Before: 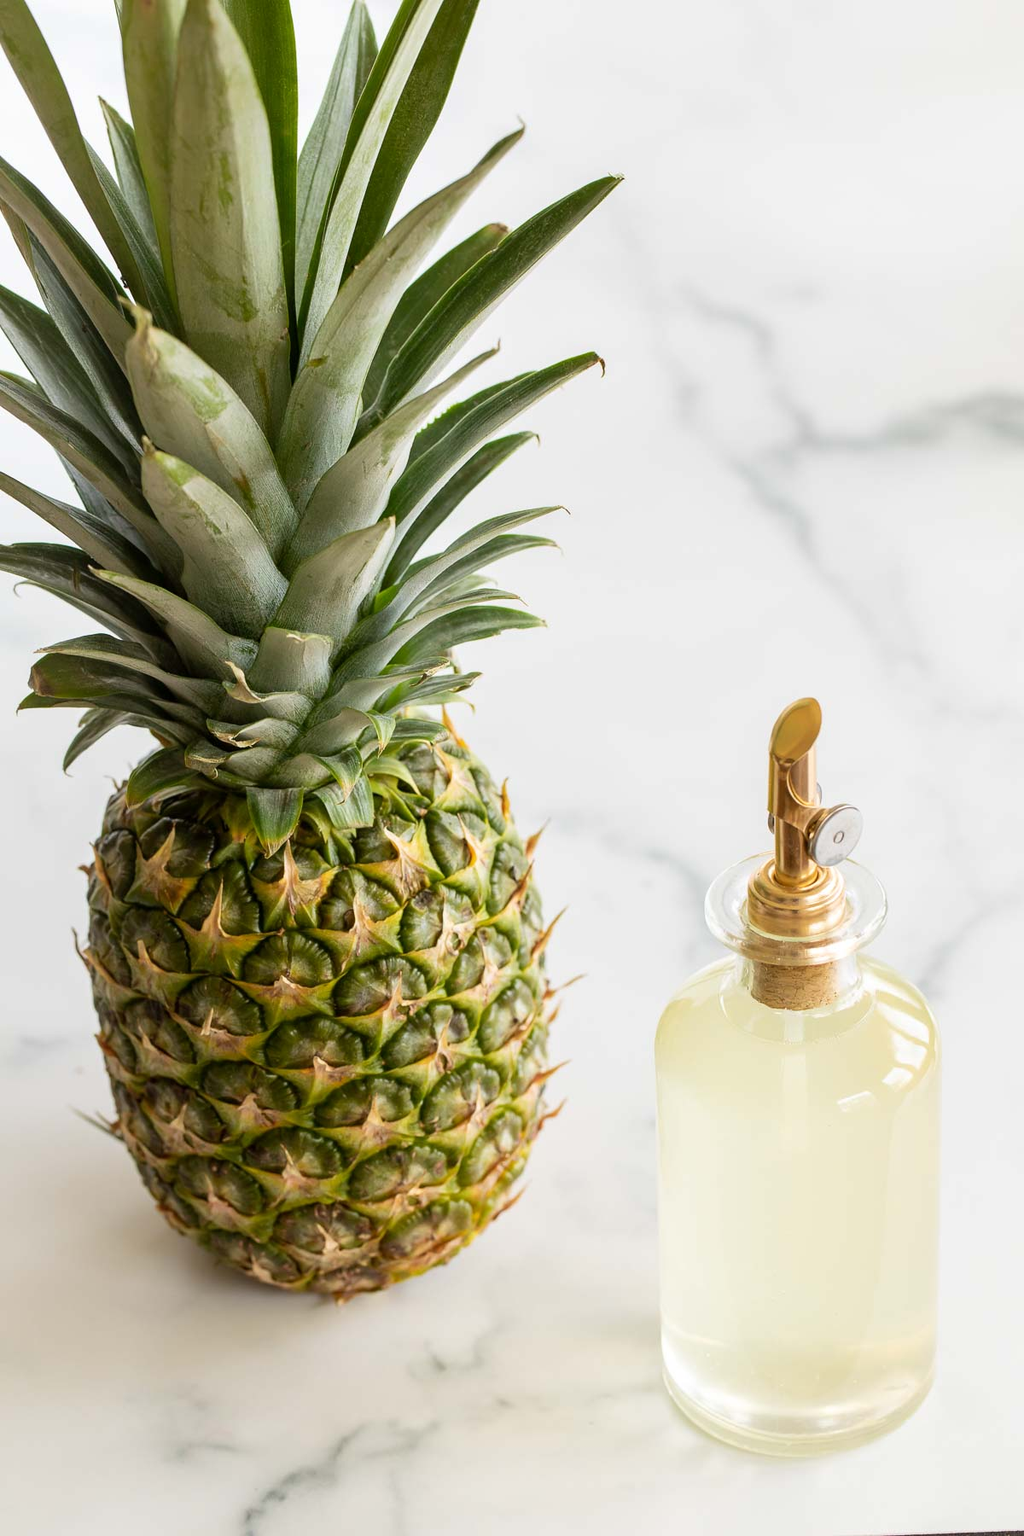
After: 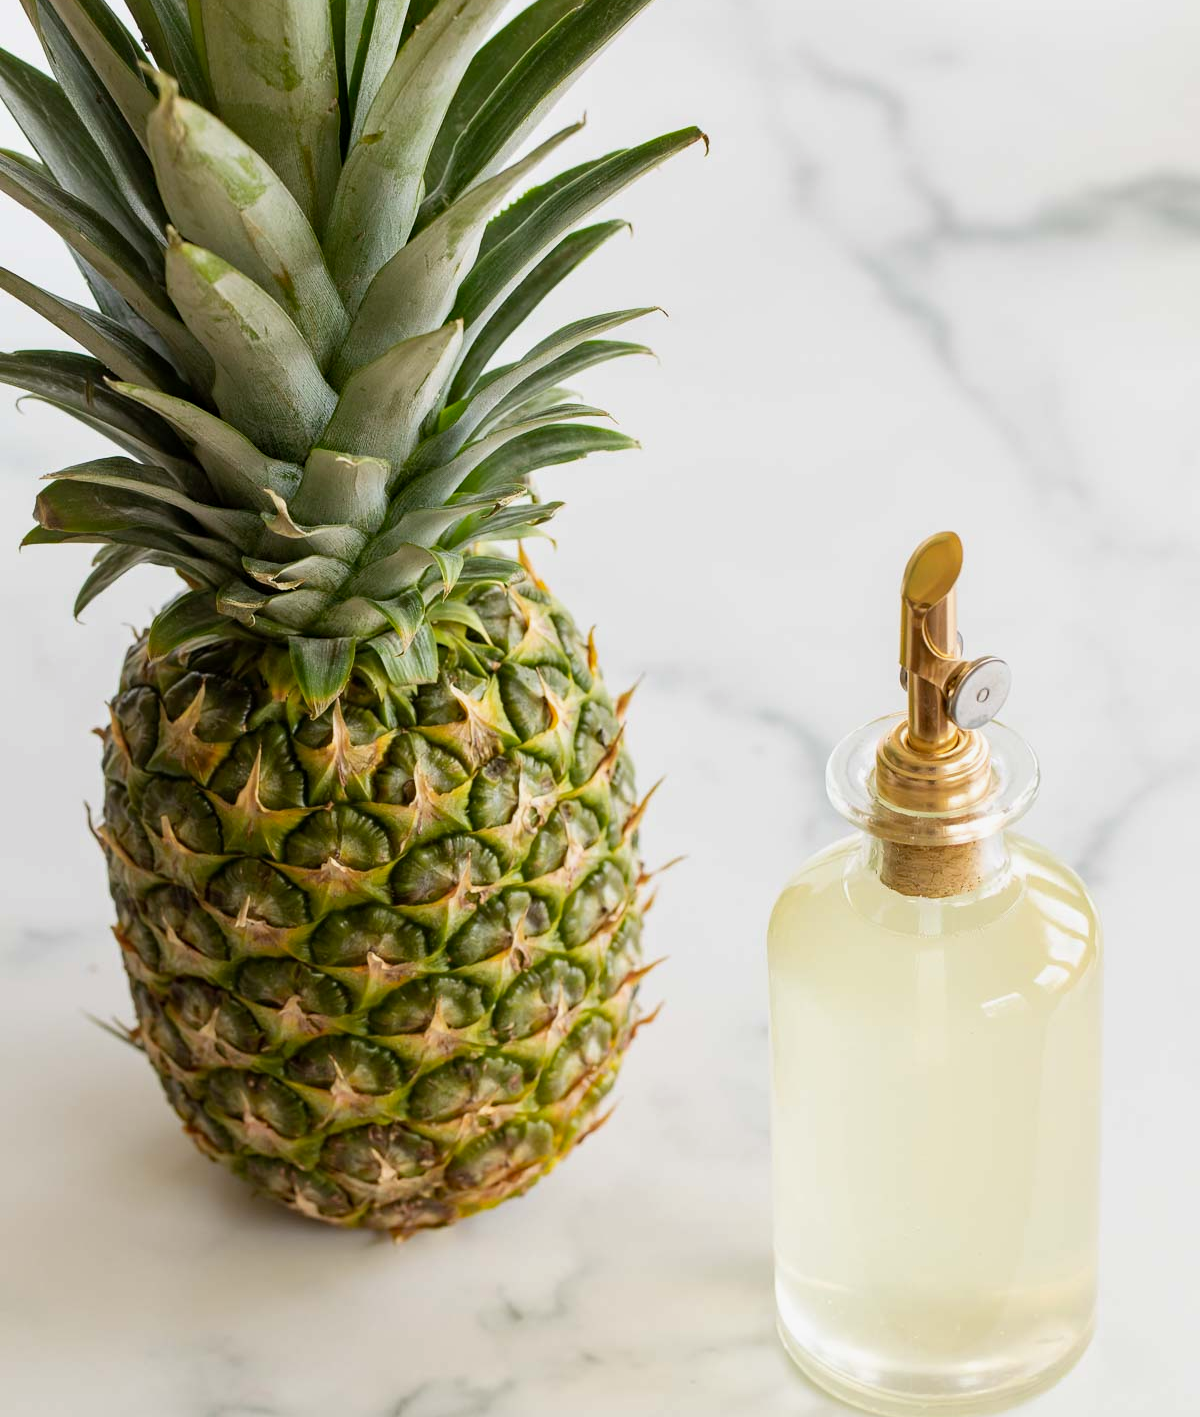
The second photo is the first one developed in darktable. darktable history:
exposure: exposure -0.116 EV, compensate highlight preservation false
crop and rotate: top 15.897%, bottom 5.344%
haze removal: adaptive false
